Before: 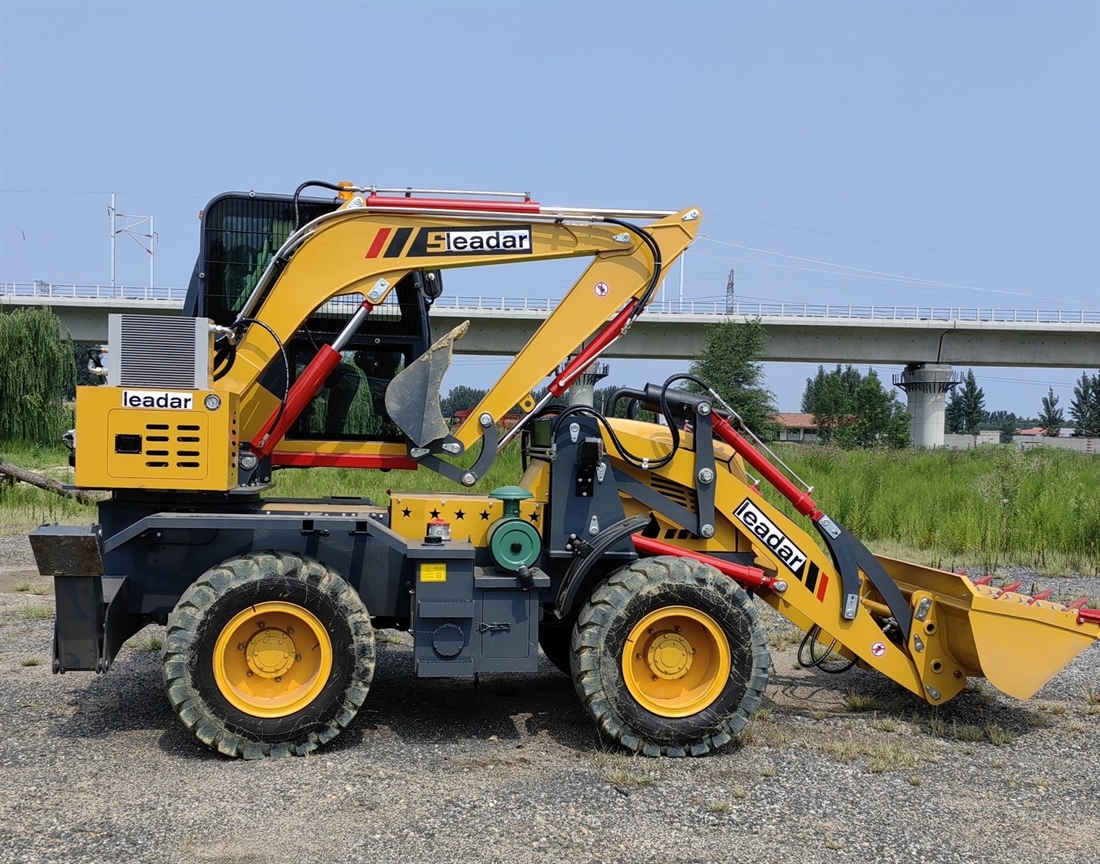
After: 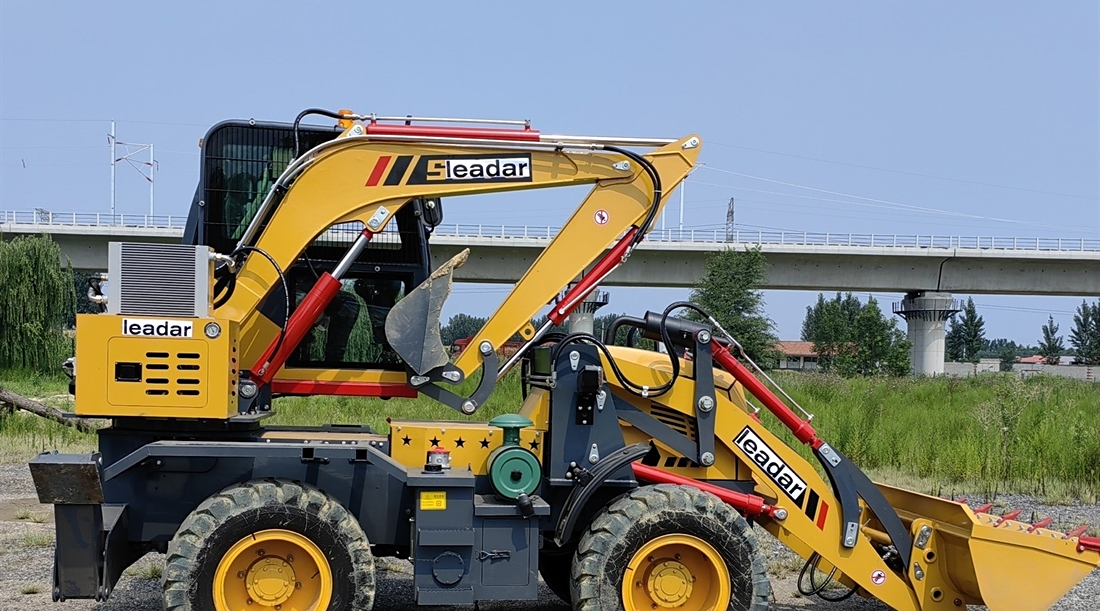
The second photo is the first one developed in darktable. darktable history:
crop and rotate: top 8.337%, bottom 20.859%
sharpen: amount 0.2
